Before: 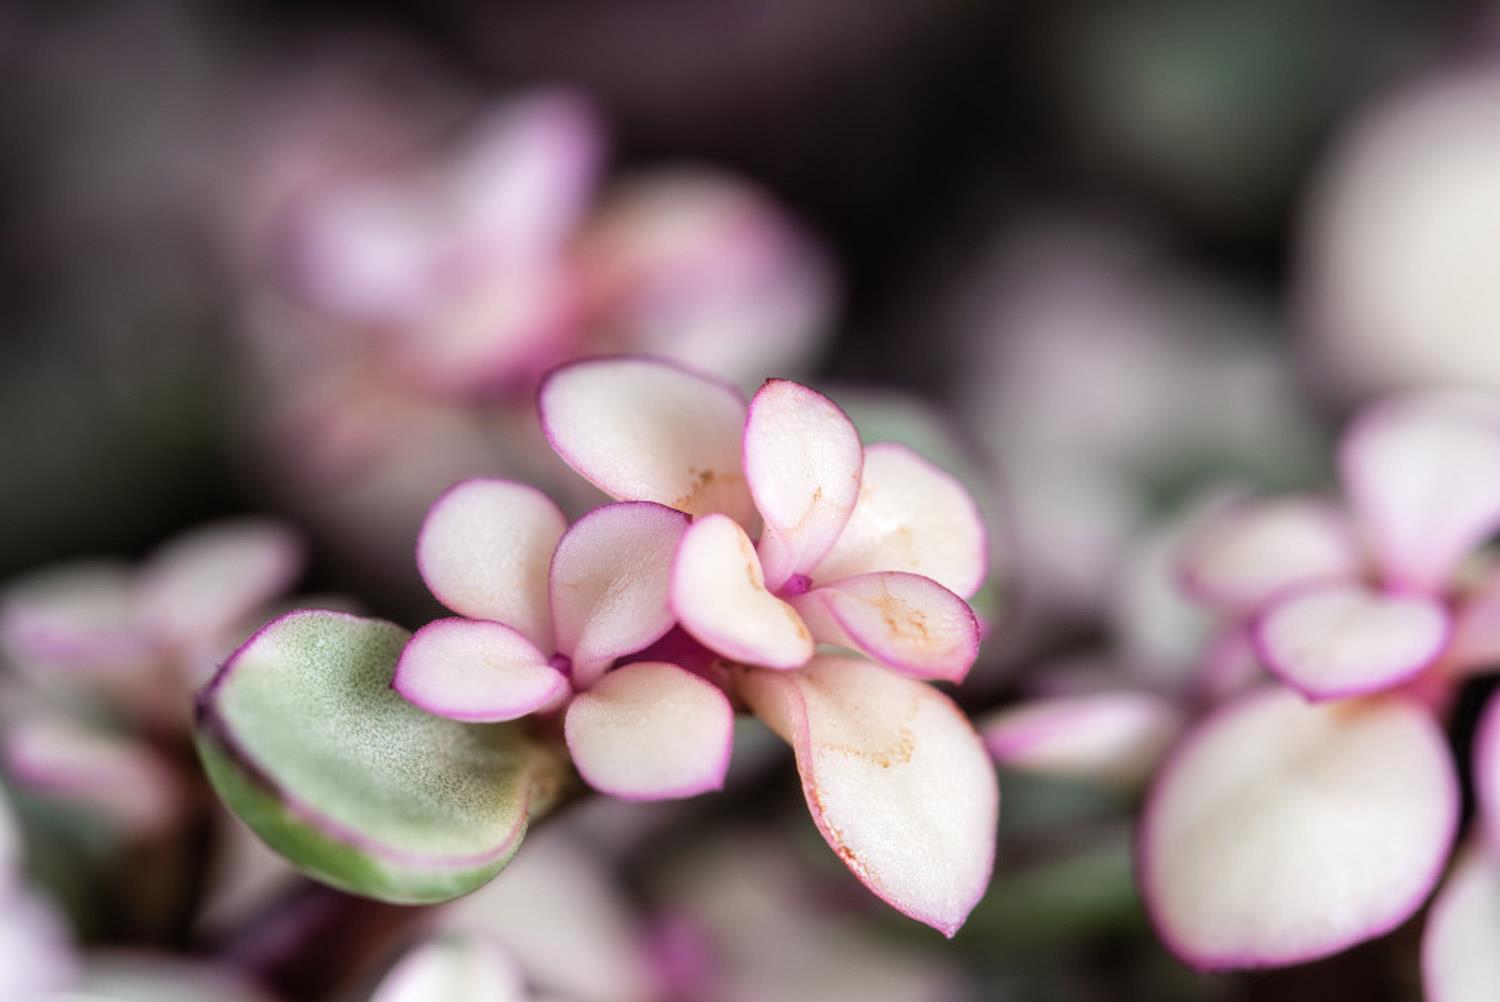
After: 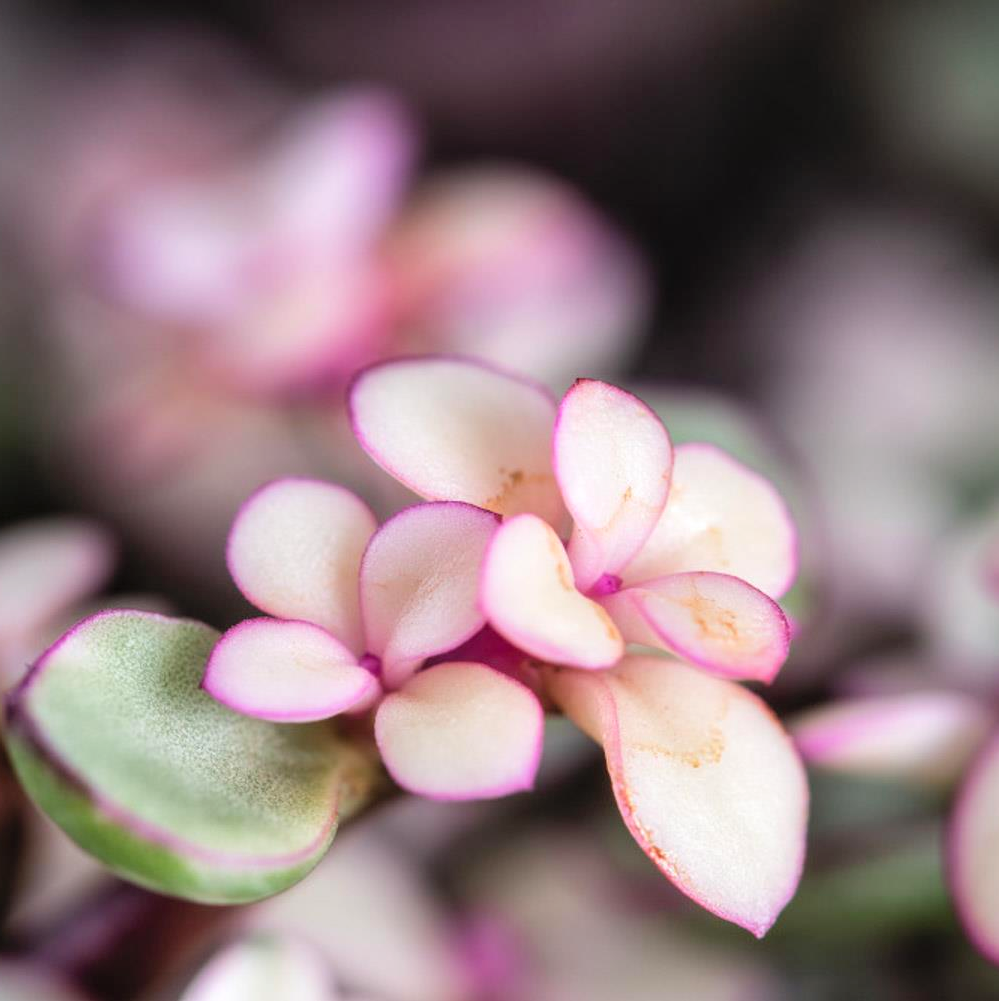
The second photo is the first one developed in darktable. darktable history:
contrast brightness saturation: brightness 0.09, saturation 0.19
crop and rotate: left 12.673%, right 20.66%
